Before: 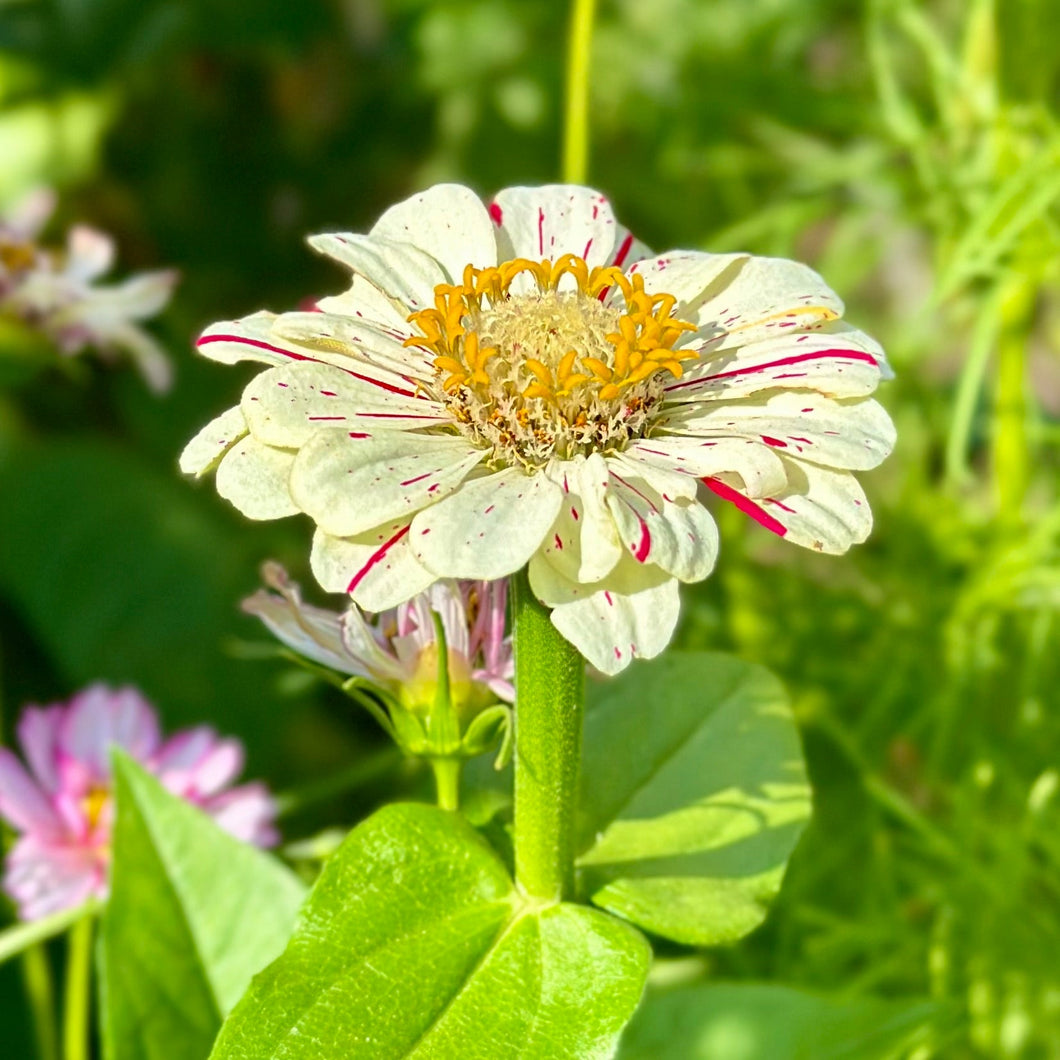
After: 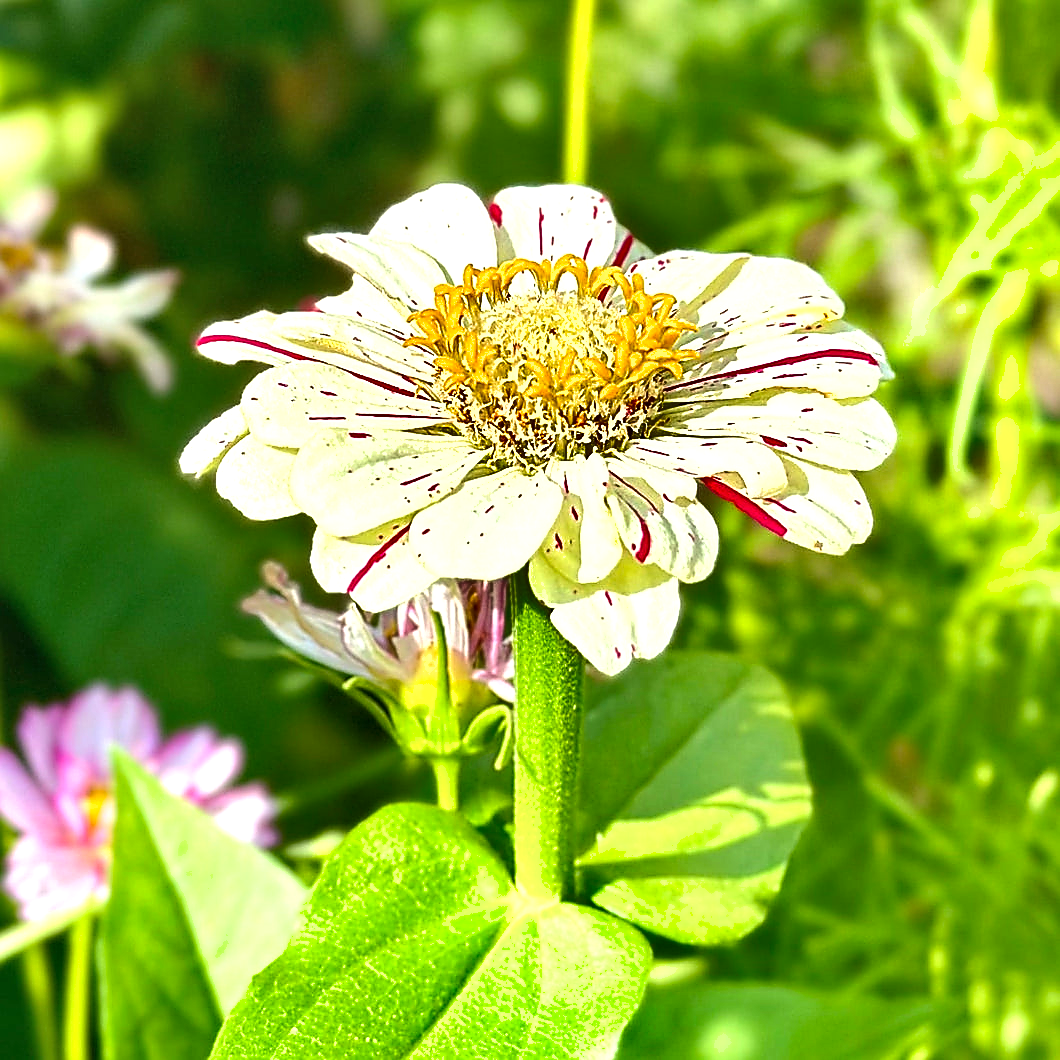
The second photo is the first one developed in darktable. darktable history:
sharpen: radius 1.4, amount 1.25, threshold 0.7
exposure: black level correction 0, exposure 0.7 EV, compensate exposure bias true, compensate highlight preservation false
shadows and highlights: soften with gaussian
